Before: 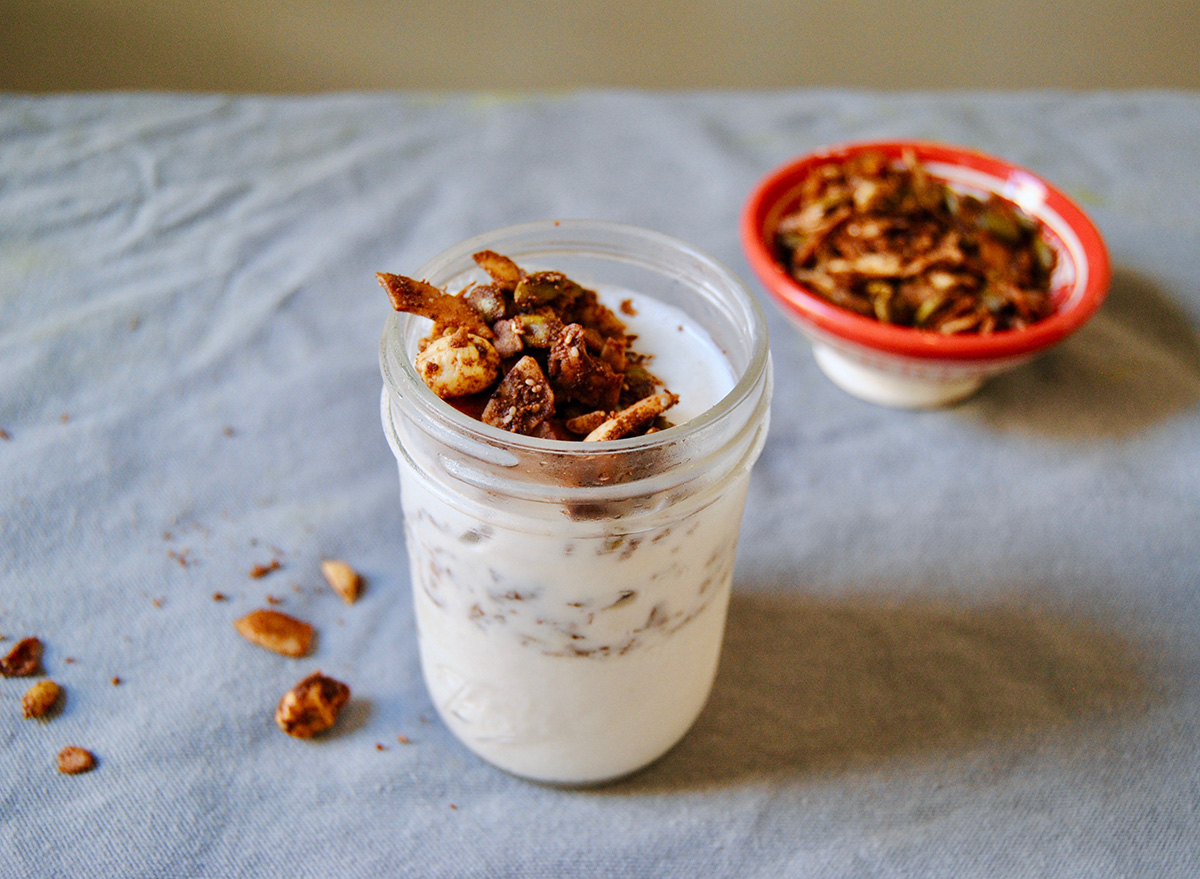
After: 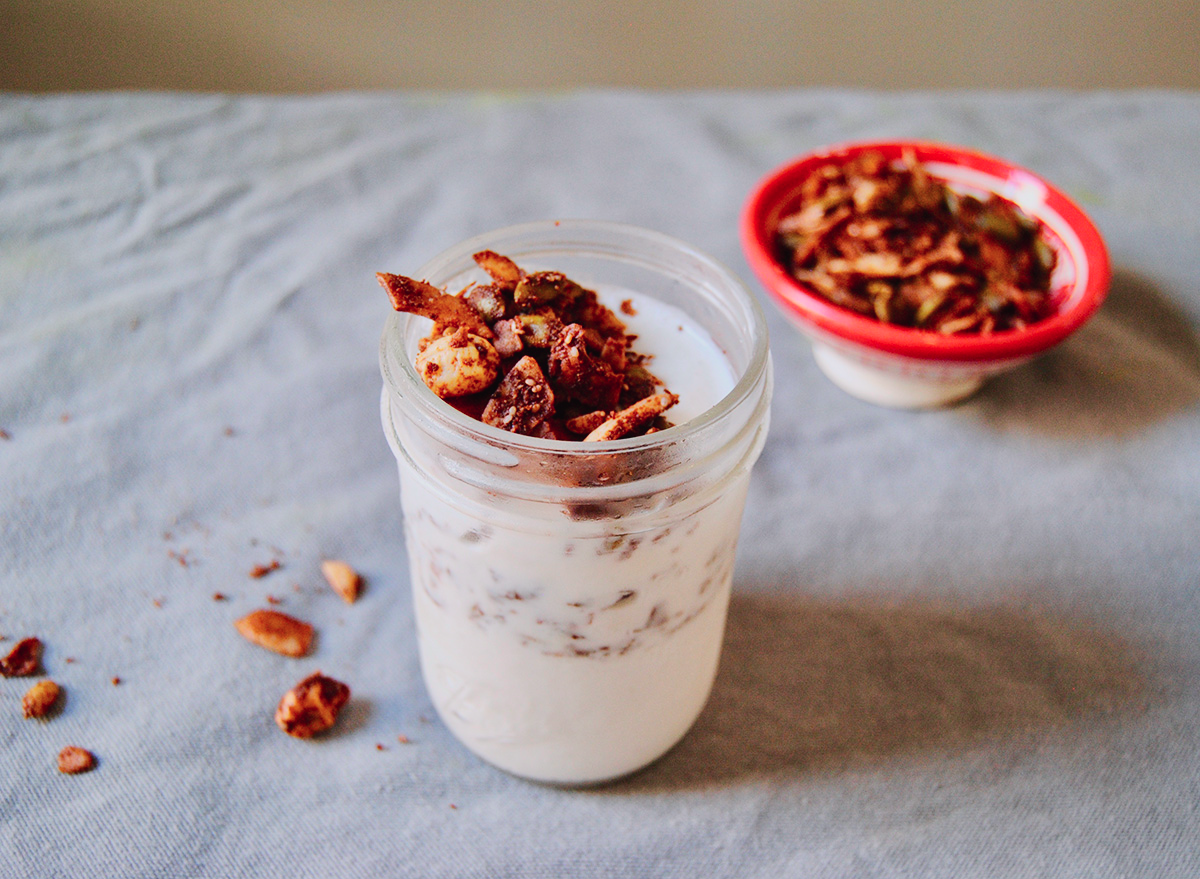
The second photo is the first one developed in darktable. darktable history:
tone curve: curves: ch0 [(0, 0.023) (0.184, 0.168) (0.491, 0.519) (0.748, 0.765) (1, 0.919)]; ch1 [(0, 0) (0.179, 0.173) (0.322, 0.32) (0.424, 0.424) (0.496, 0.501) (0.563, 0.586) (0.761, 0.803) (1, 1)]; ch2 [(0, 0) (0.434, 0.447) (0.483, 0.487) (0.557, 0.541) (0.697, 0.68) (1, 1)], color space Lab, independent channels, preserve colors none
